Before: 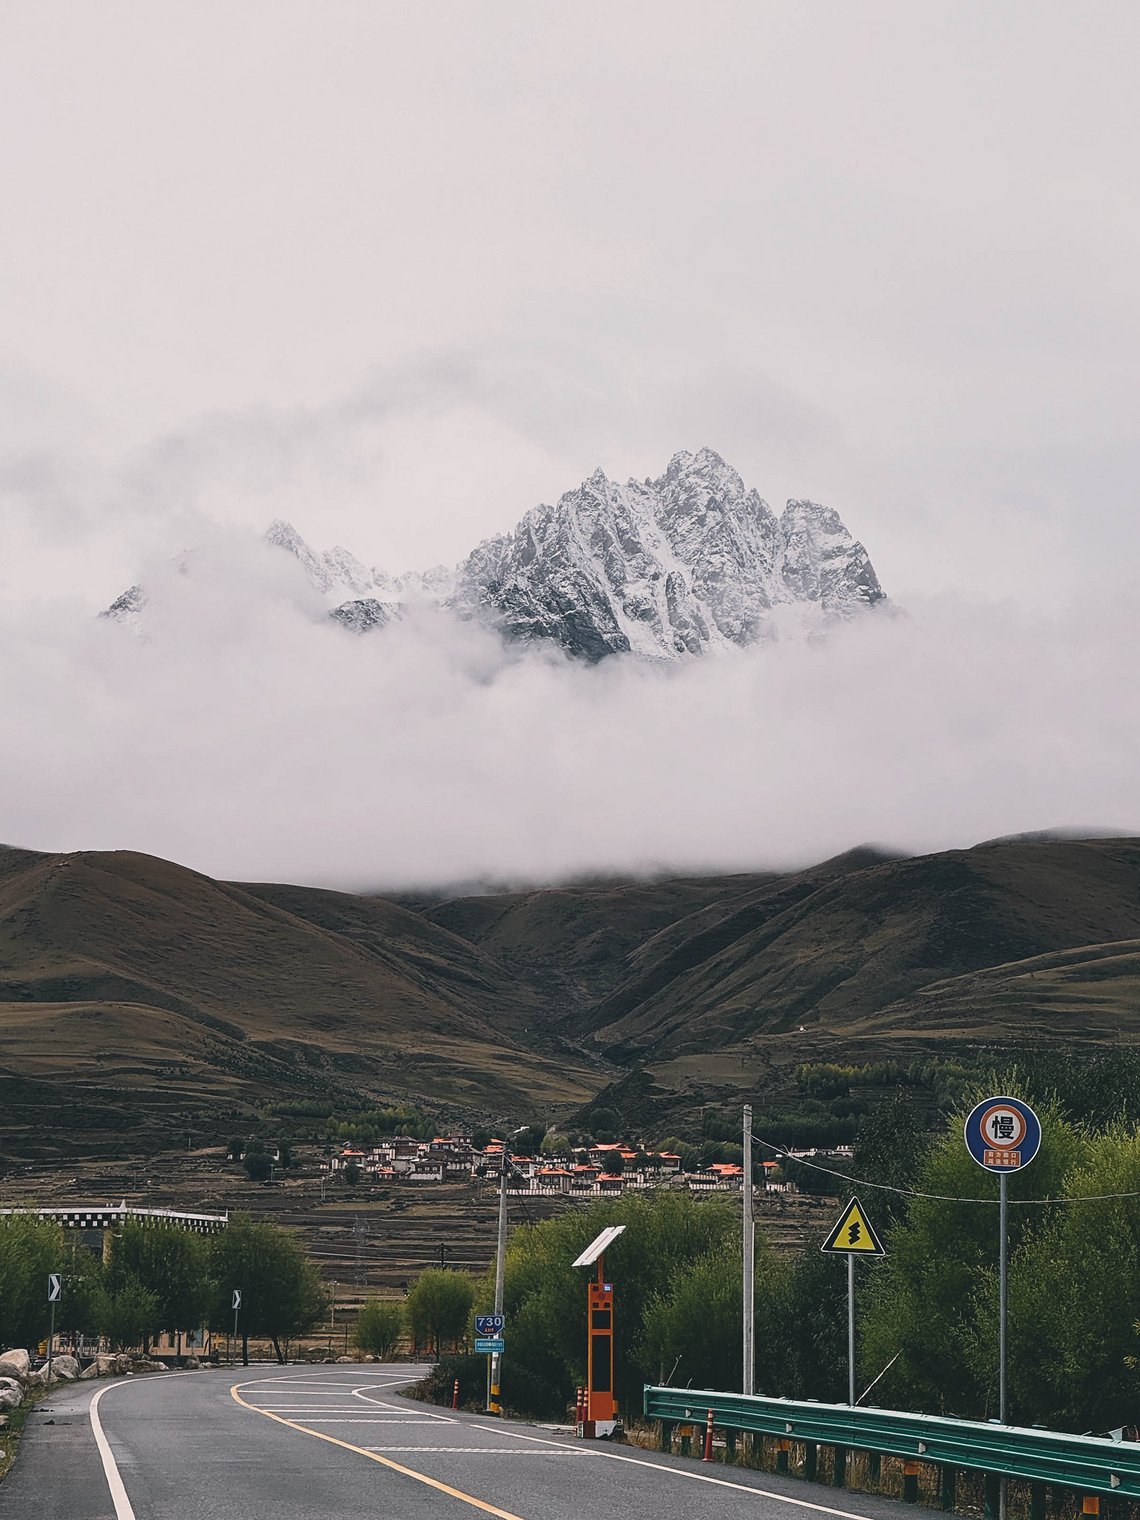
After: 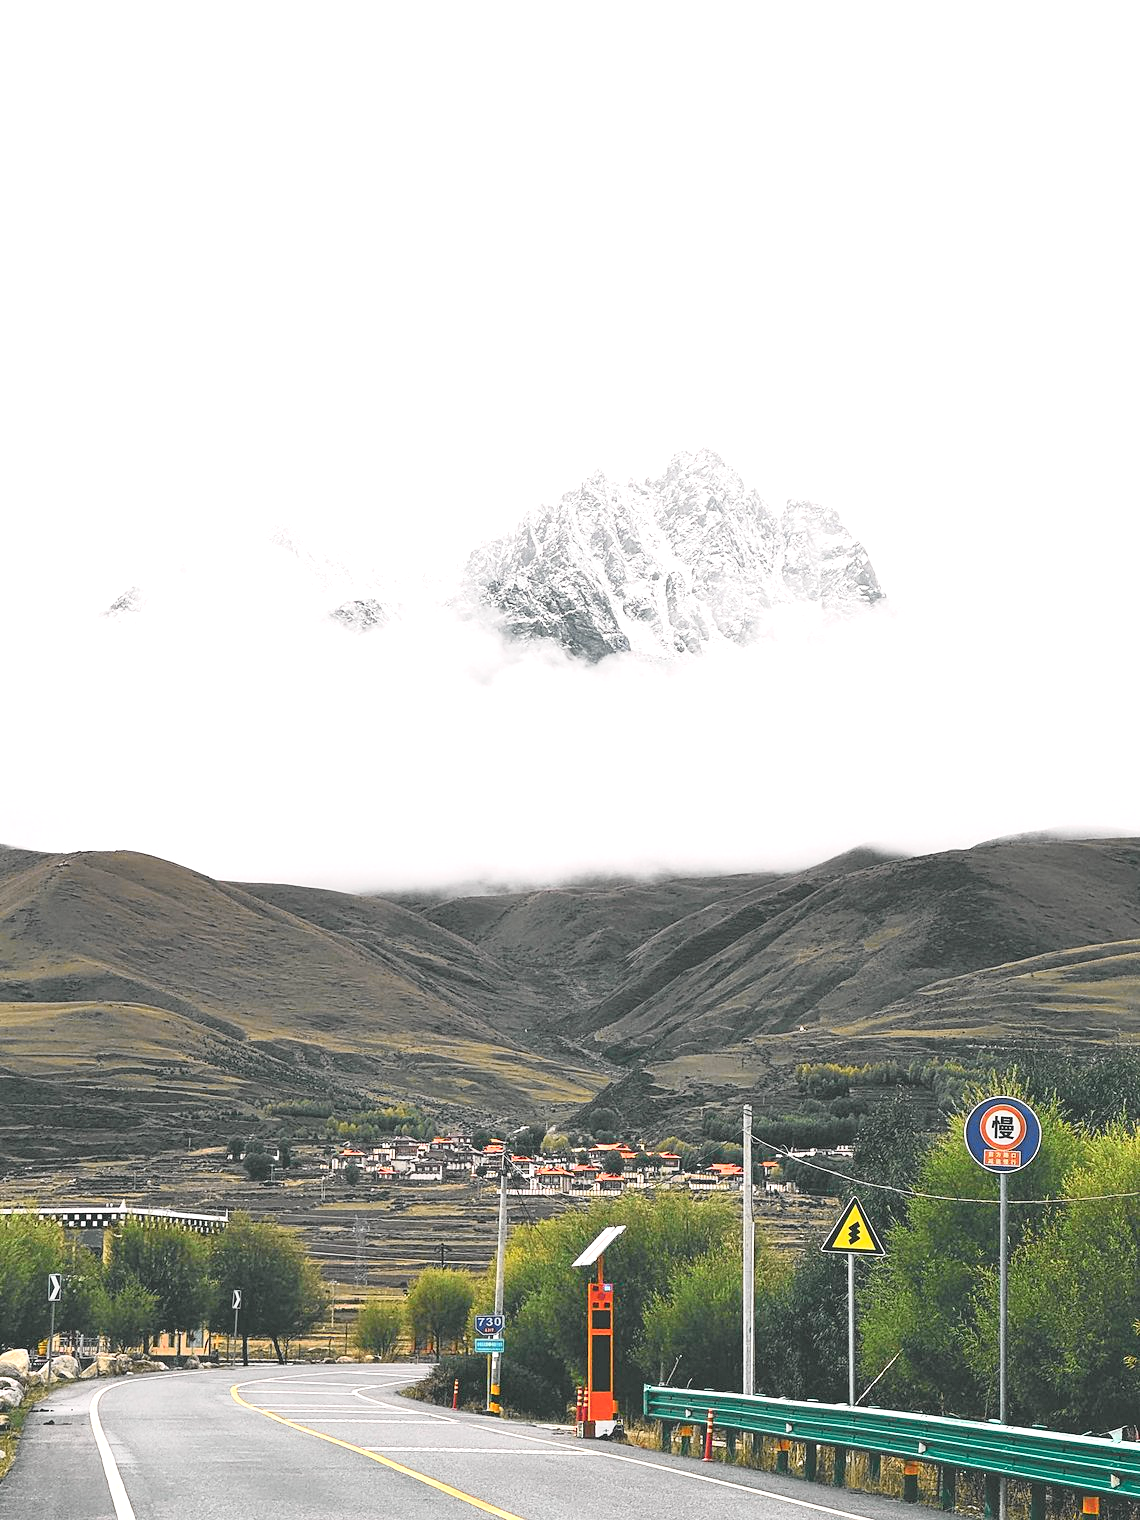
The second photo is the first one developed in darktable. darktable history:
tone curve: curves: ch0 [(0, 0.008) (0.107, 0.091) (0.278, 0.351) (0.457, 0.562) (0.628, 0.738) (0.839, 0.909) (0.998, 0.978)]; ch1 [(0, 0) (0.437, 0.408) (0.474, 0.479) (0.502, 0.5) (0.527, 0.519) (0.561, 0.575) (0.608, 0.665) (0.669, 0.748) (0.859, 0.899) (1, 1)]; ch2 [(0, 0) (0.33, 0.301) (0.421, 0.443) (0.473, 0.498) (0.502, 0.504) (0.522, 0.527) (0.549, 0.583) (0.644, 0.703) (1, 1)], color space Lab, independent channels, preserve colors none
exposure: exposure 1.2 EV, compensate highlight preservation false
